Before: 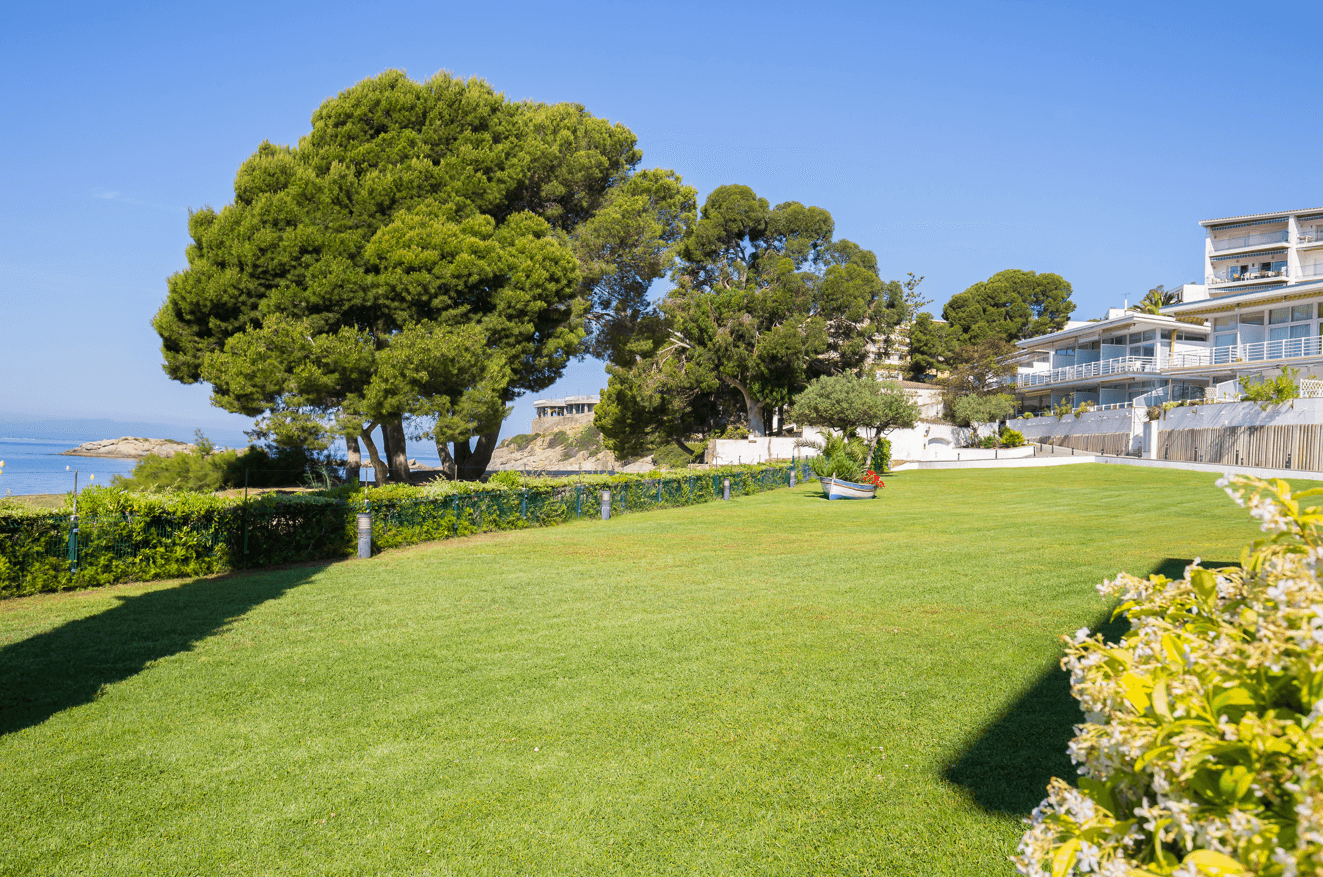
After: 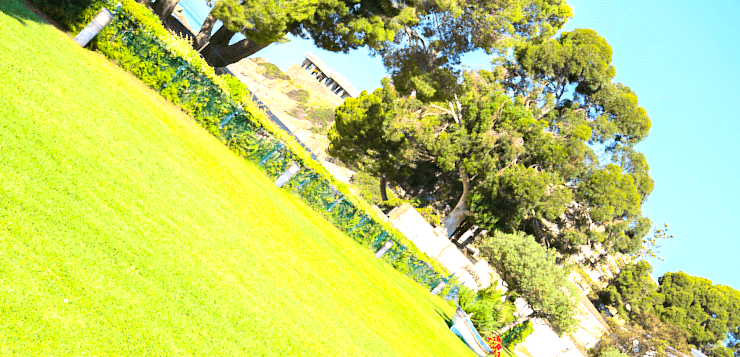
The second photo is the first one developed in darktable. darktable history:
contrast brightness saturation: contrast 0.204, brightness 0.16, saturation 0.219
crop and rotate: angle -44.69°, top 16.165%, right 0.874%, bottom 11.608%
haze removal: strength 0.261, distance 0.243, adaptive false
exposure: exposure 1 EV, compensate highlight preservation false
